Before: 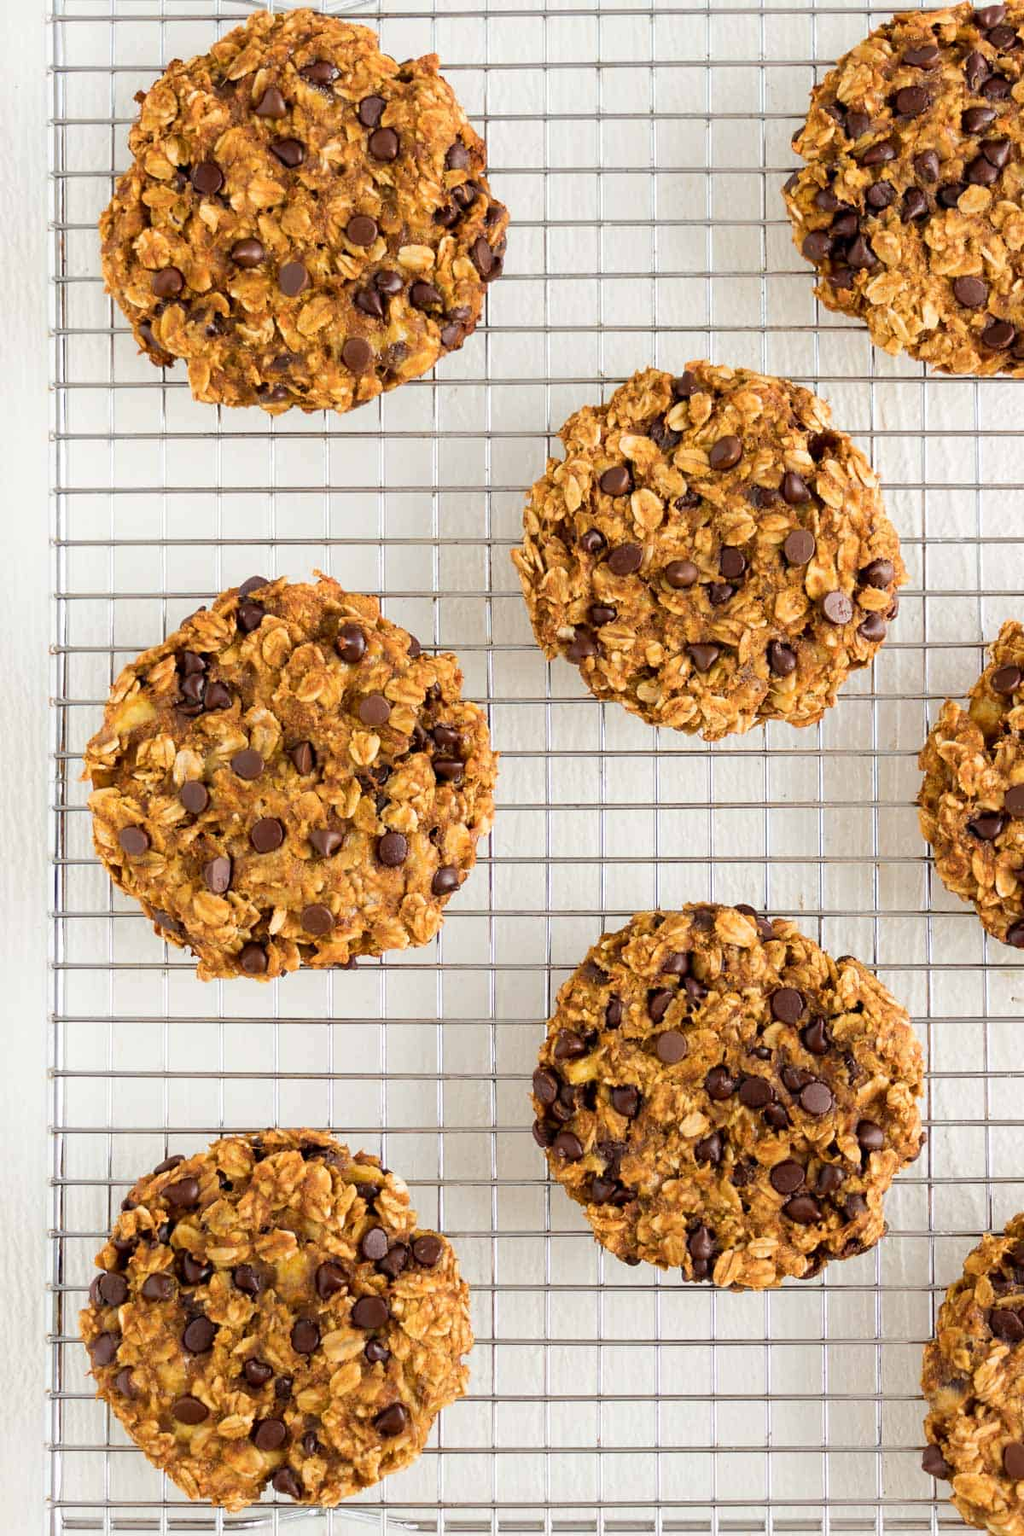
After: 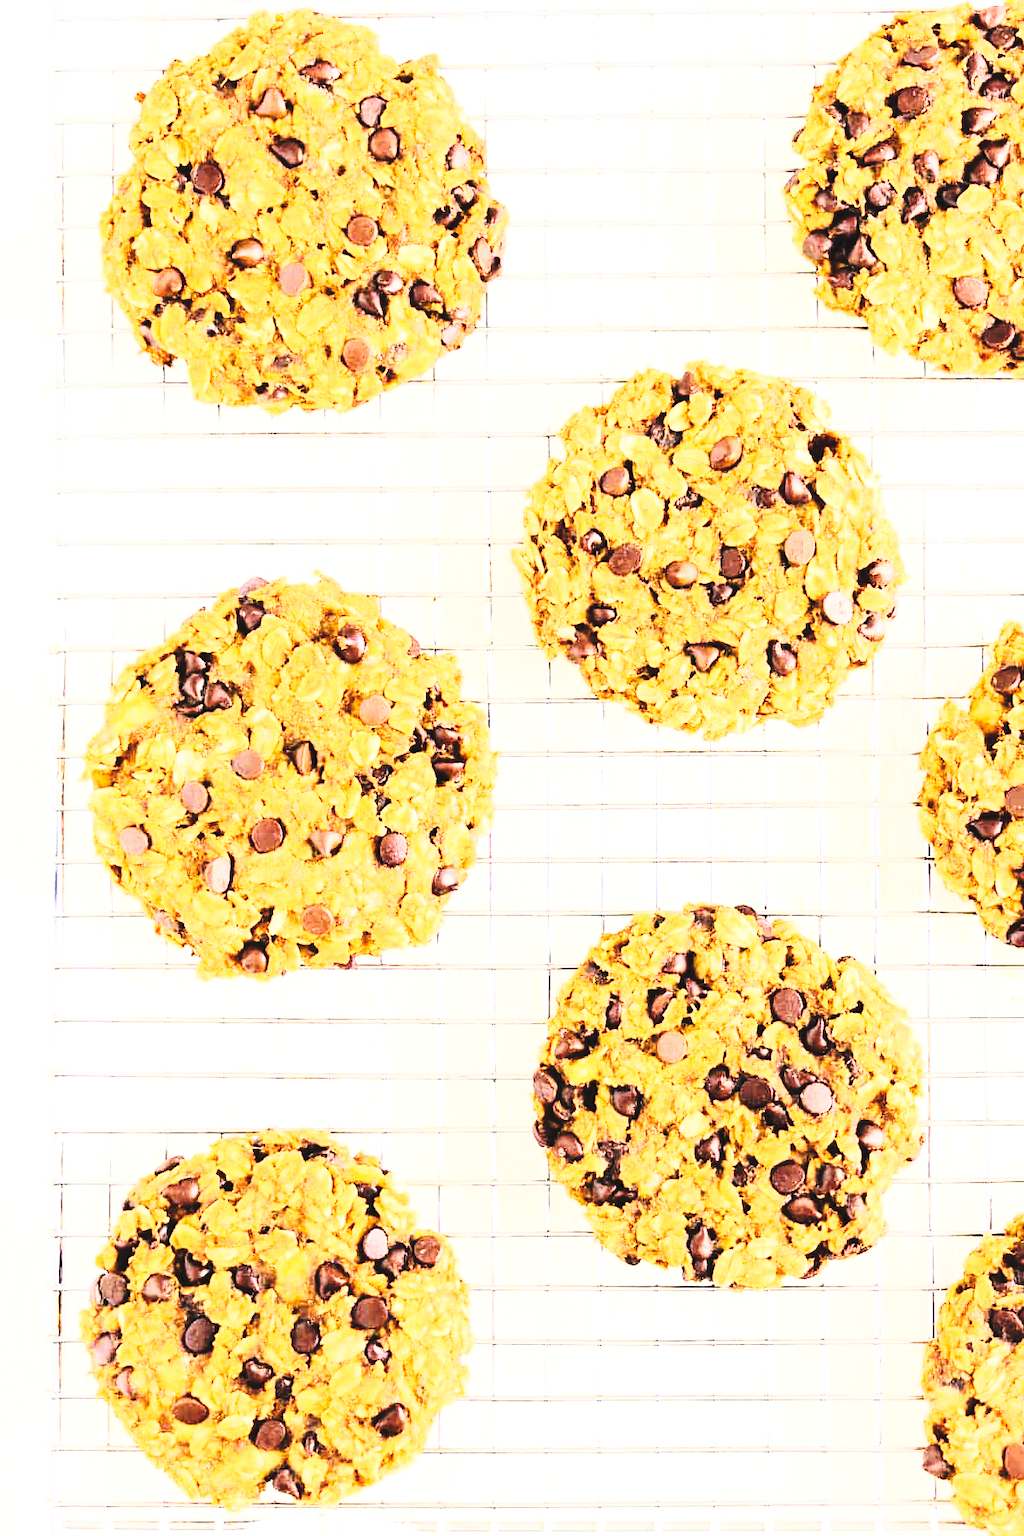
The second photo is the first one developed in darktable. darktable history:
tone curve: curves: ch0 [(0, 0) (0.003, 0.077) (0.011, 0.089) (0.025, 0.105) (0.044, 0.122) (0.069, 0.134) (0.1, 0.151) (0.136, 0.171) (0.177, 0.198) (0.224, 0.23) (0.277, 0.273) (0.335, 0.343) (0.399, 0.422) (0.468, 0.508) (0.543, 0.601) (0.623, 0.695) (0.709, 0.782) (0.801, 0.866) (0.898, 0.934) (1, 1)], preserve colors none
rgb curve: curves: ch0 [(0, 0) (0.21, 0.15) (0.24, 0.21) (0.5, 0.75) (0.75, 0.96) (0.89, 0.99) (1, 1)]; ch1 [(0, 0.02) (0.21, 0.13) (0.25, 0.2) (0.5, 0.67) (0.75, 0.9) (0.89, 0.97) (1, 1)]; ch2 [(0, 0.02) (0.21, 0.13) (0.25, 0.2) (0.5, 0.67) (0.75, 0.9) (0.89, 0.97) (1, 1)], compensate middle gray true
exposure: black level correction 0, exposure 1.1 EV, compensate exposure bias true, compensate highlight preservation false
